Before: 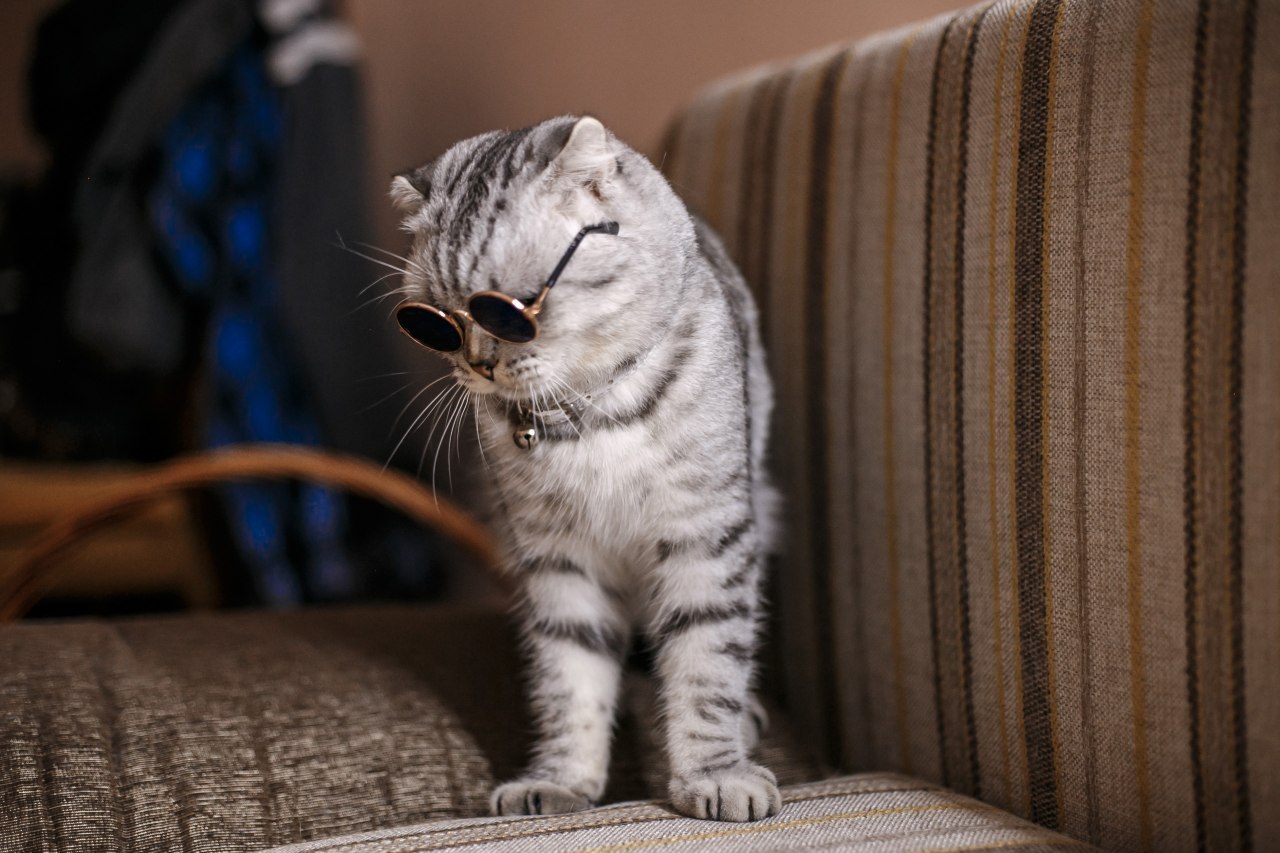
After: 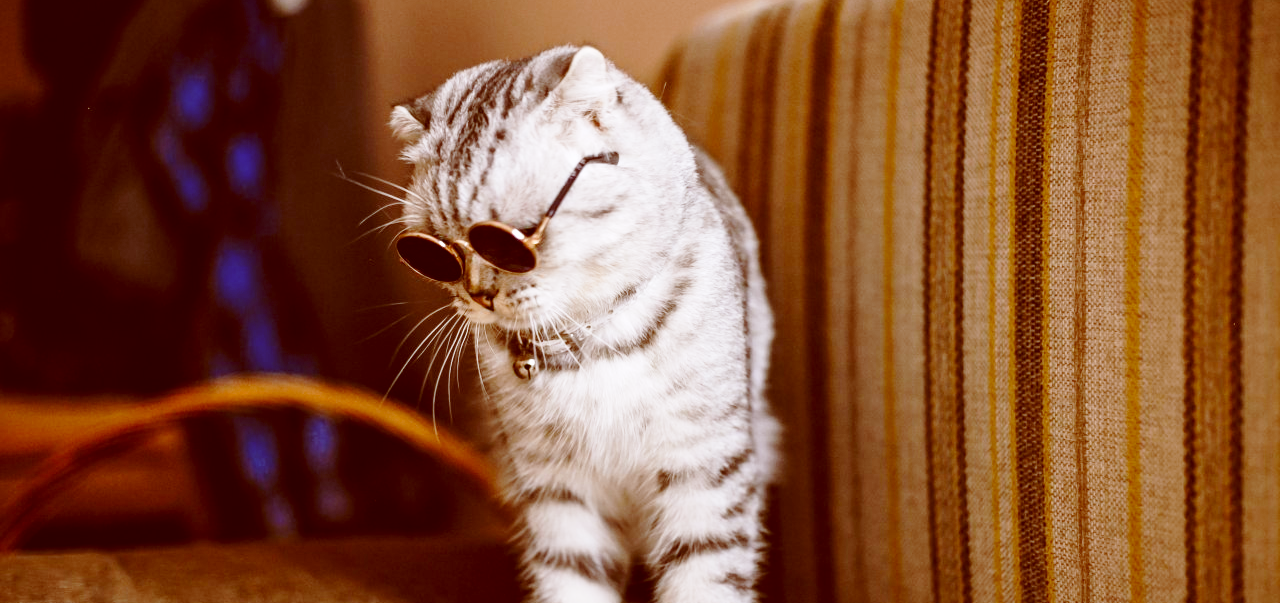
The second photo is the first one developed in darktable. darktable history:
crop and rotate: top 8.293%, bottom 20.996%
color balance: lift [1, 1.011, 0.999, 0.989], gamma [1.109, 1.045, 1.039, 0.955], gain [0.917, 0.936, 0.952, 1.064], contrast 2.32%, contrast fulcrum 19%, output saturation 101%
base curve: curves: ch0 [(0, 0) (0.028, 0.03) (0.121, 0.232) (0.46, 0.748) (0.859, 0.968) (1, 1)], preserve colors none
